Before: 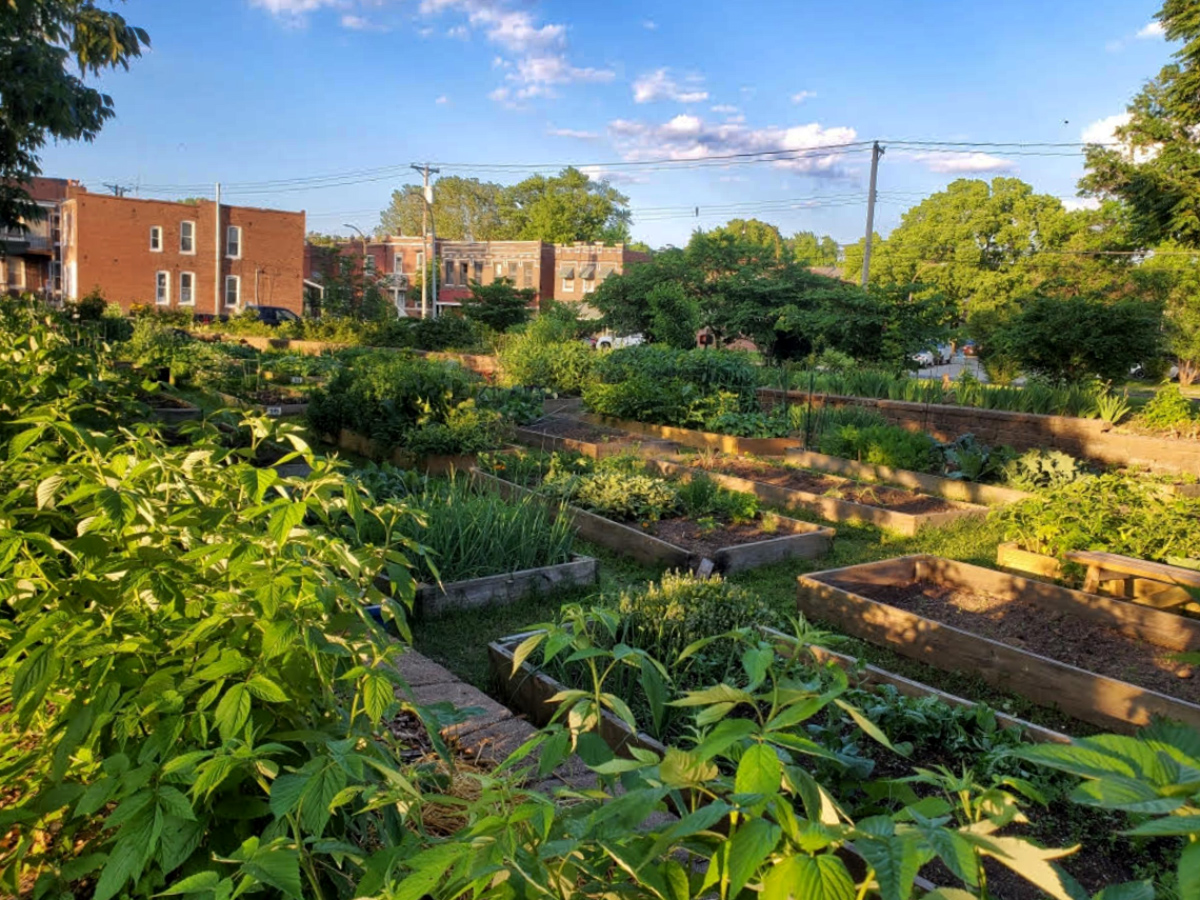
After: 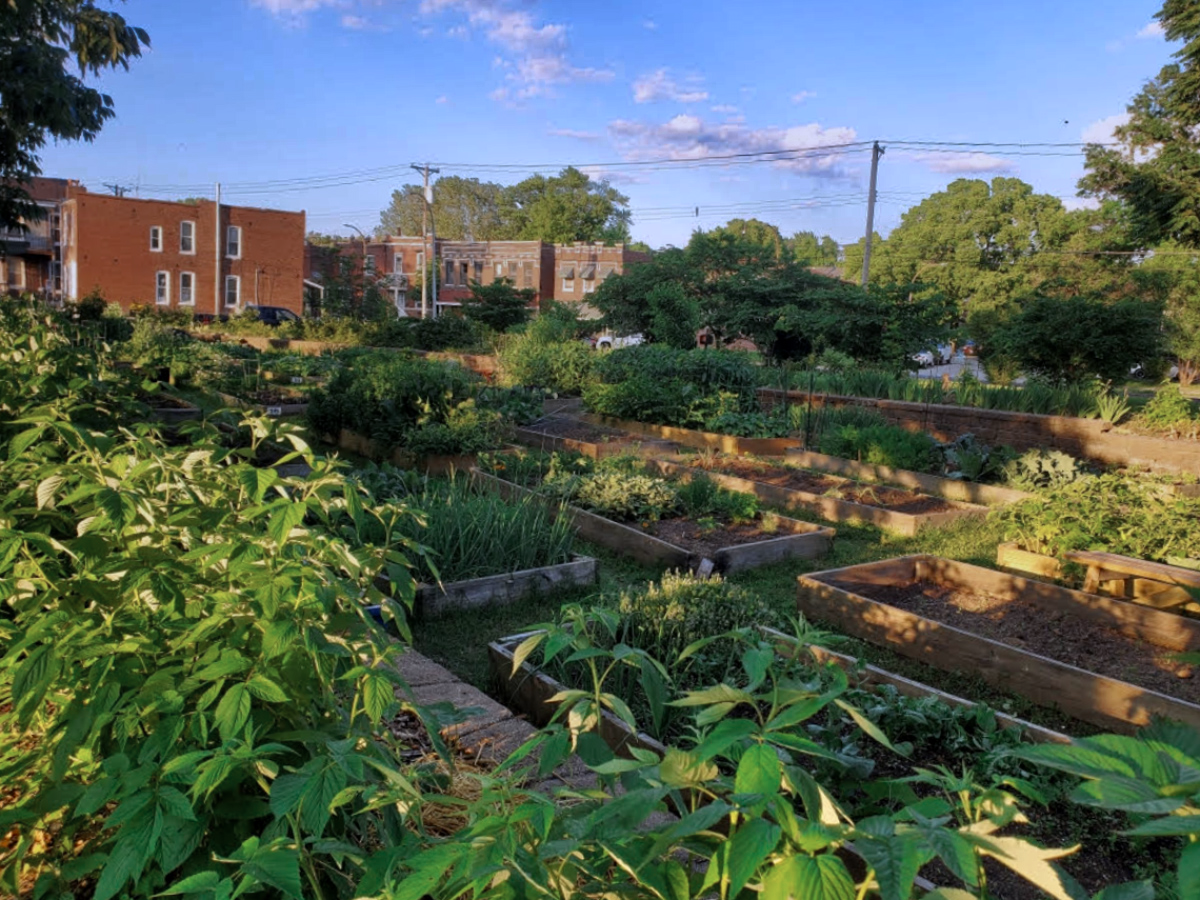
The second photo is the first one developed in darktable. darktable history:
color zones: curves: ch0 [(0, 0.5) (0.125, 0.4) (0.25, 0.5) (0.375, 0.4) (0.5, 0.4) (0.625, 0.6) (0.75, 0.6) (0.875, 0.5)]; ch1 [(0, 0.4) (0.125, 0.5) (0.25, 0.4) (0.375, 0.4) (0.5, 0.4) (0.625, 0.4) (0.75, 0.5) (0.875, 0.4)]; ch2 [(0, 0.6) (0.125, 0.5) (0.25, 0.5) (0.375, 0.6) (0.5, 0.6) (0.625, 0.5) (0.75, 0.5) (0.875, 0.5)]
graduated density: hue 238.83°, saturation 50%
